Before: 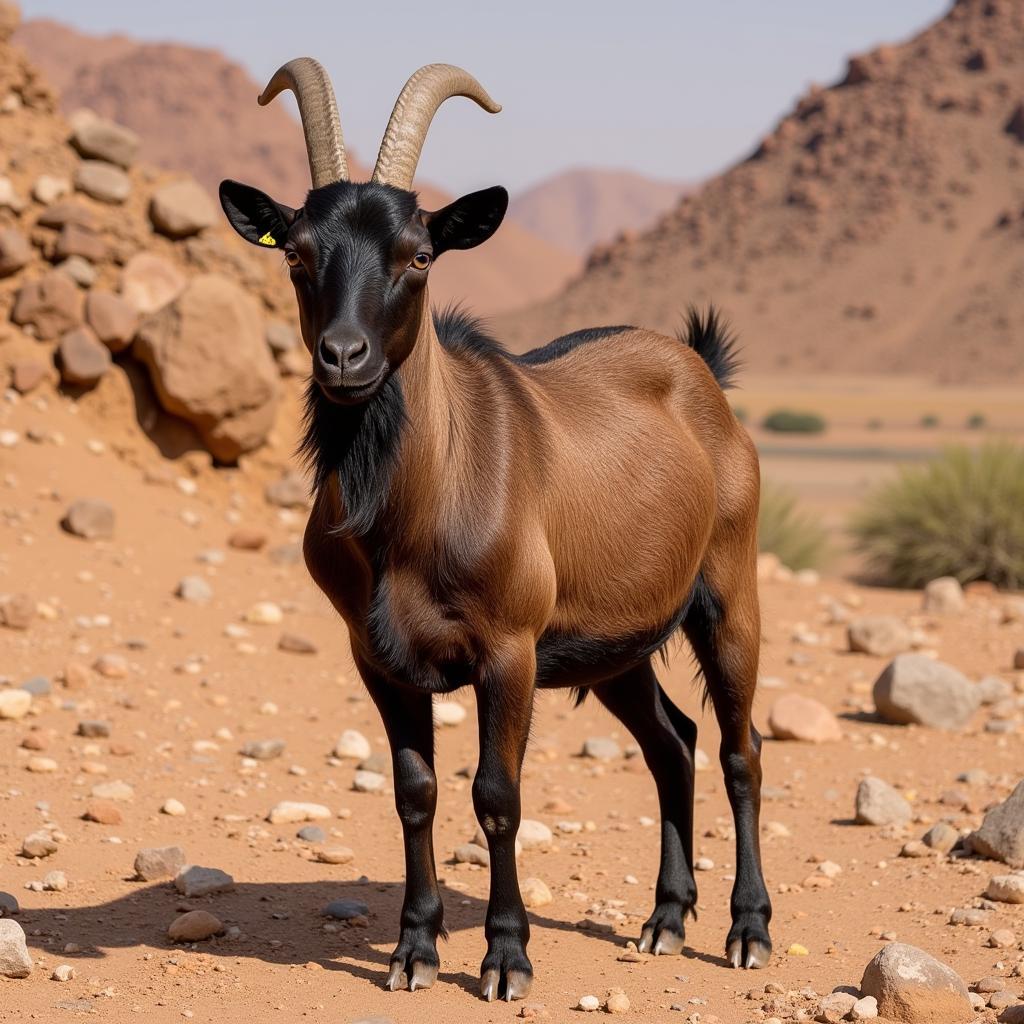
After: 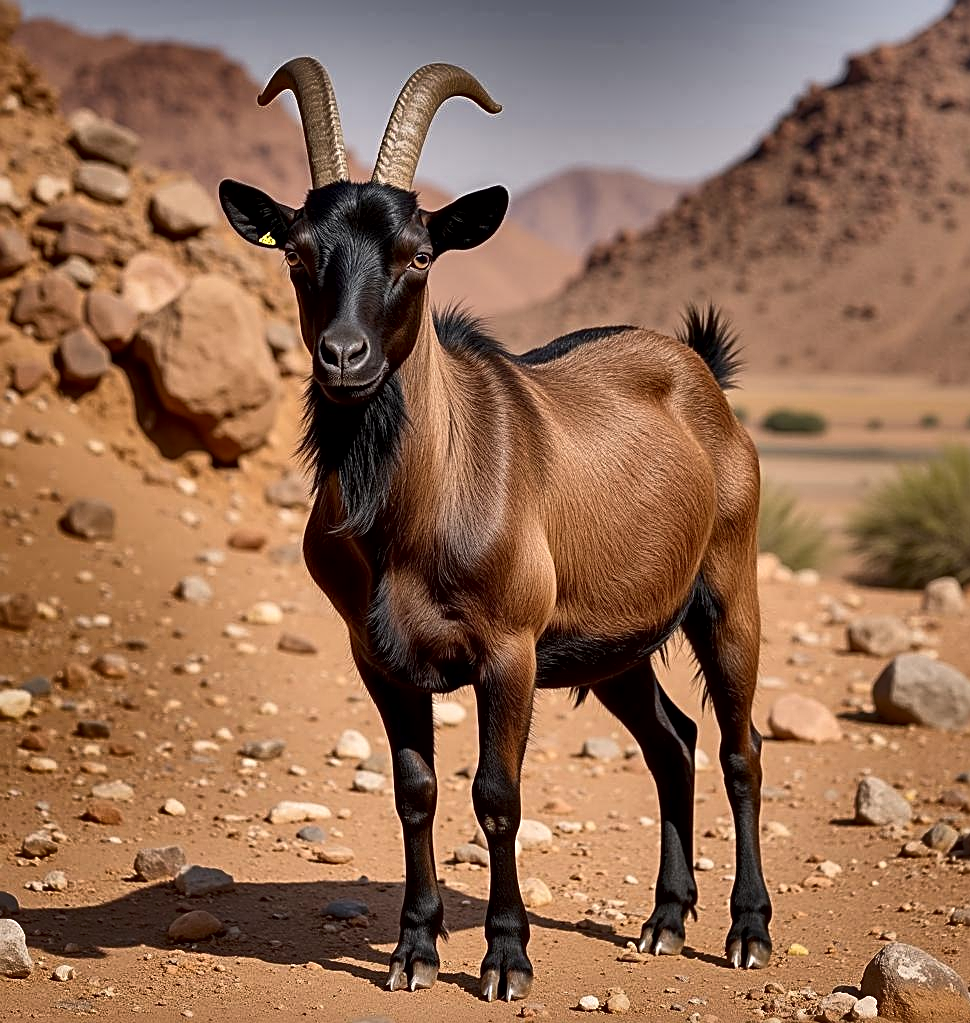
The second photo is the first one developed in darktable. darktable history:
sharpen: radius 2.542, amount 0.652
local contrast: mode bilateral grid, contrast 25, coarseness 60, detail 152%, midtone range 0.2
crop and rotate: left 0%, right 5.197%
shadows and highlights: radius 122.78, shadows 98.38, white point adjustment -3.1, highlights -98.85, soften with gaussian
